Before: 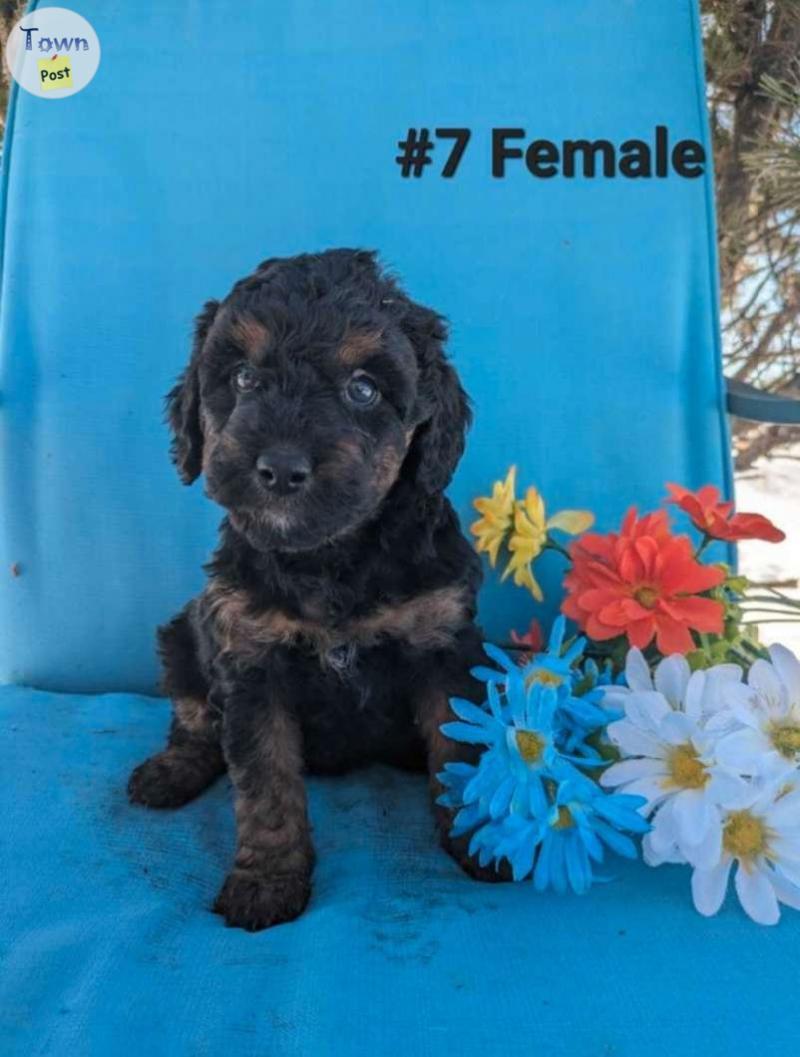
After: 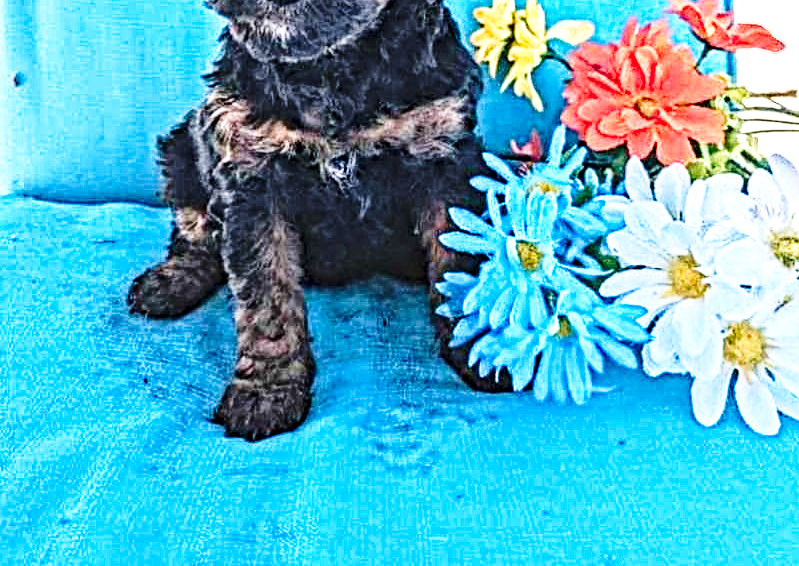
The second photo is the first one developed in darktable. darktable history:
crop and rotate: top 46.425%, right 0.119%
base curve: curves: ch0 [(0, 0) (0.028, 0.03) (0.121, 0.232) (0.46, 0.748) (0.859, 0.968) (1, 1)], preserve colors none
velvia: on, module defaults
exposure: black level correction -0.005, exposure 1 EV, compensate highlight preservation false
contrast brightness saturation: saturation 0.1
contrast equalizer: octaves 7, y [[0.406, 0.494, 0.589, 0.753, 0.877, 0.999], [0.5 ×6], [0.5 ×6], [0 ×6], [0 ×6]]
haze removal: adaptive false
